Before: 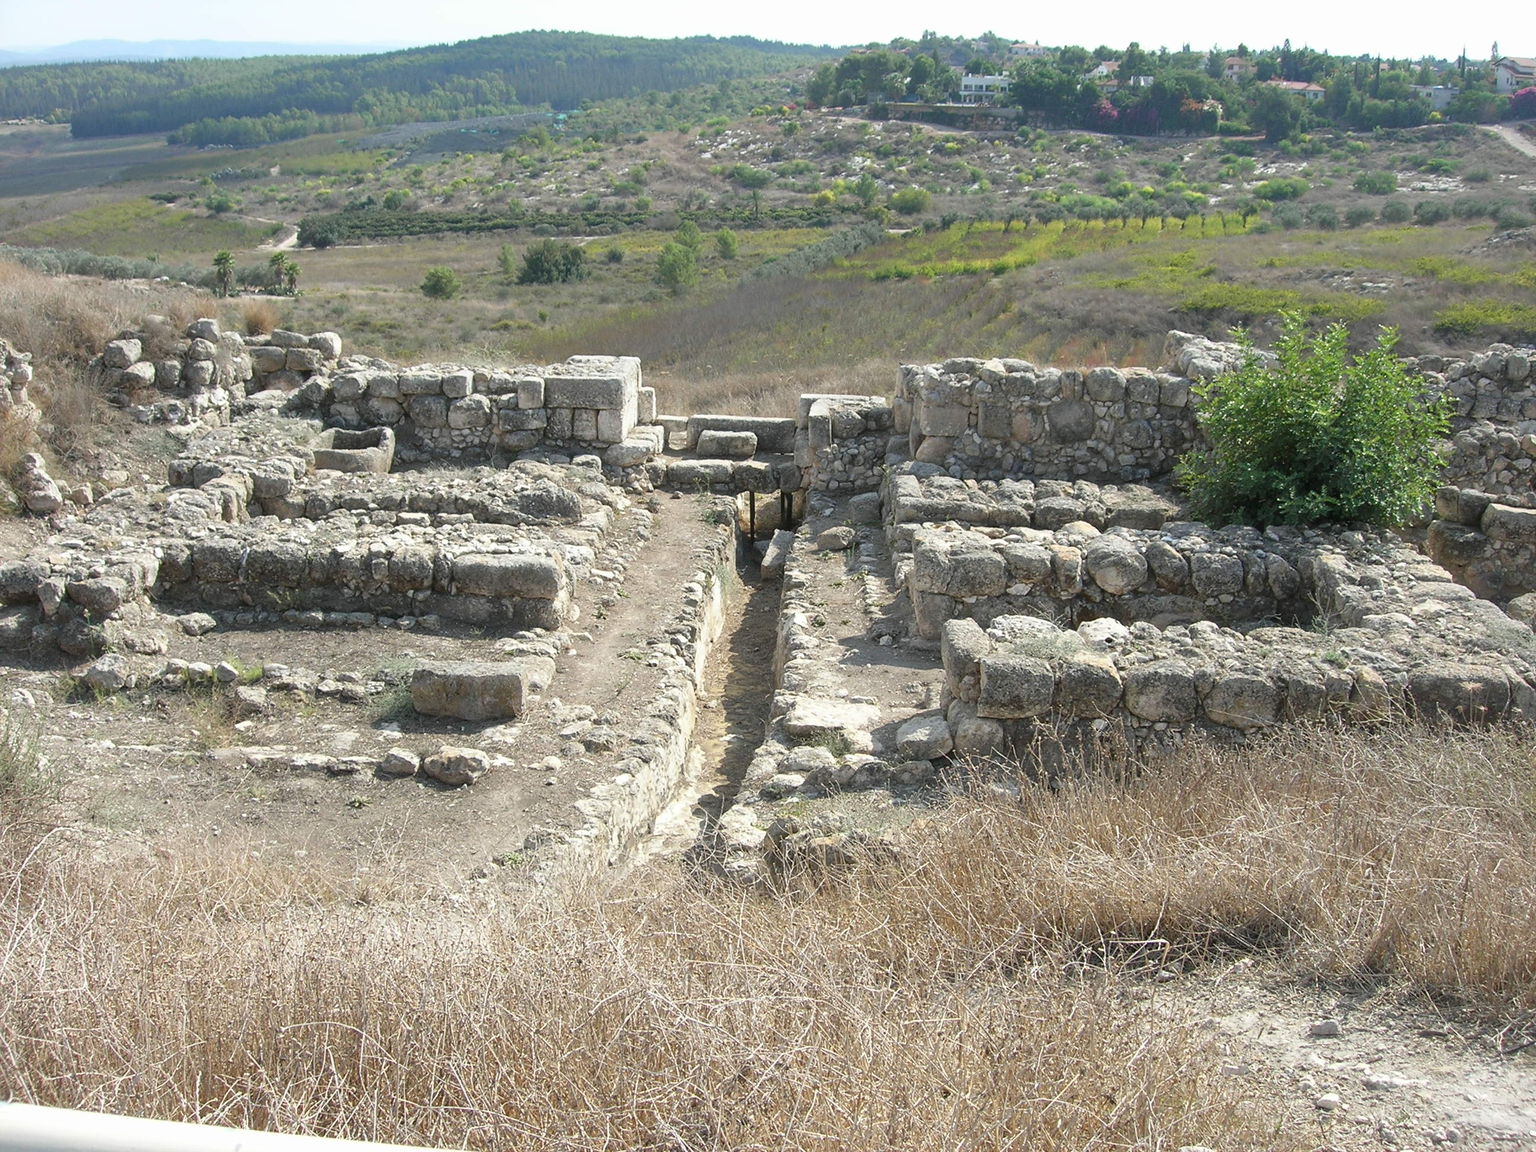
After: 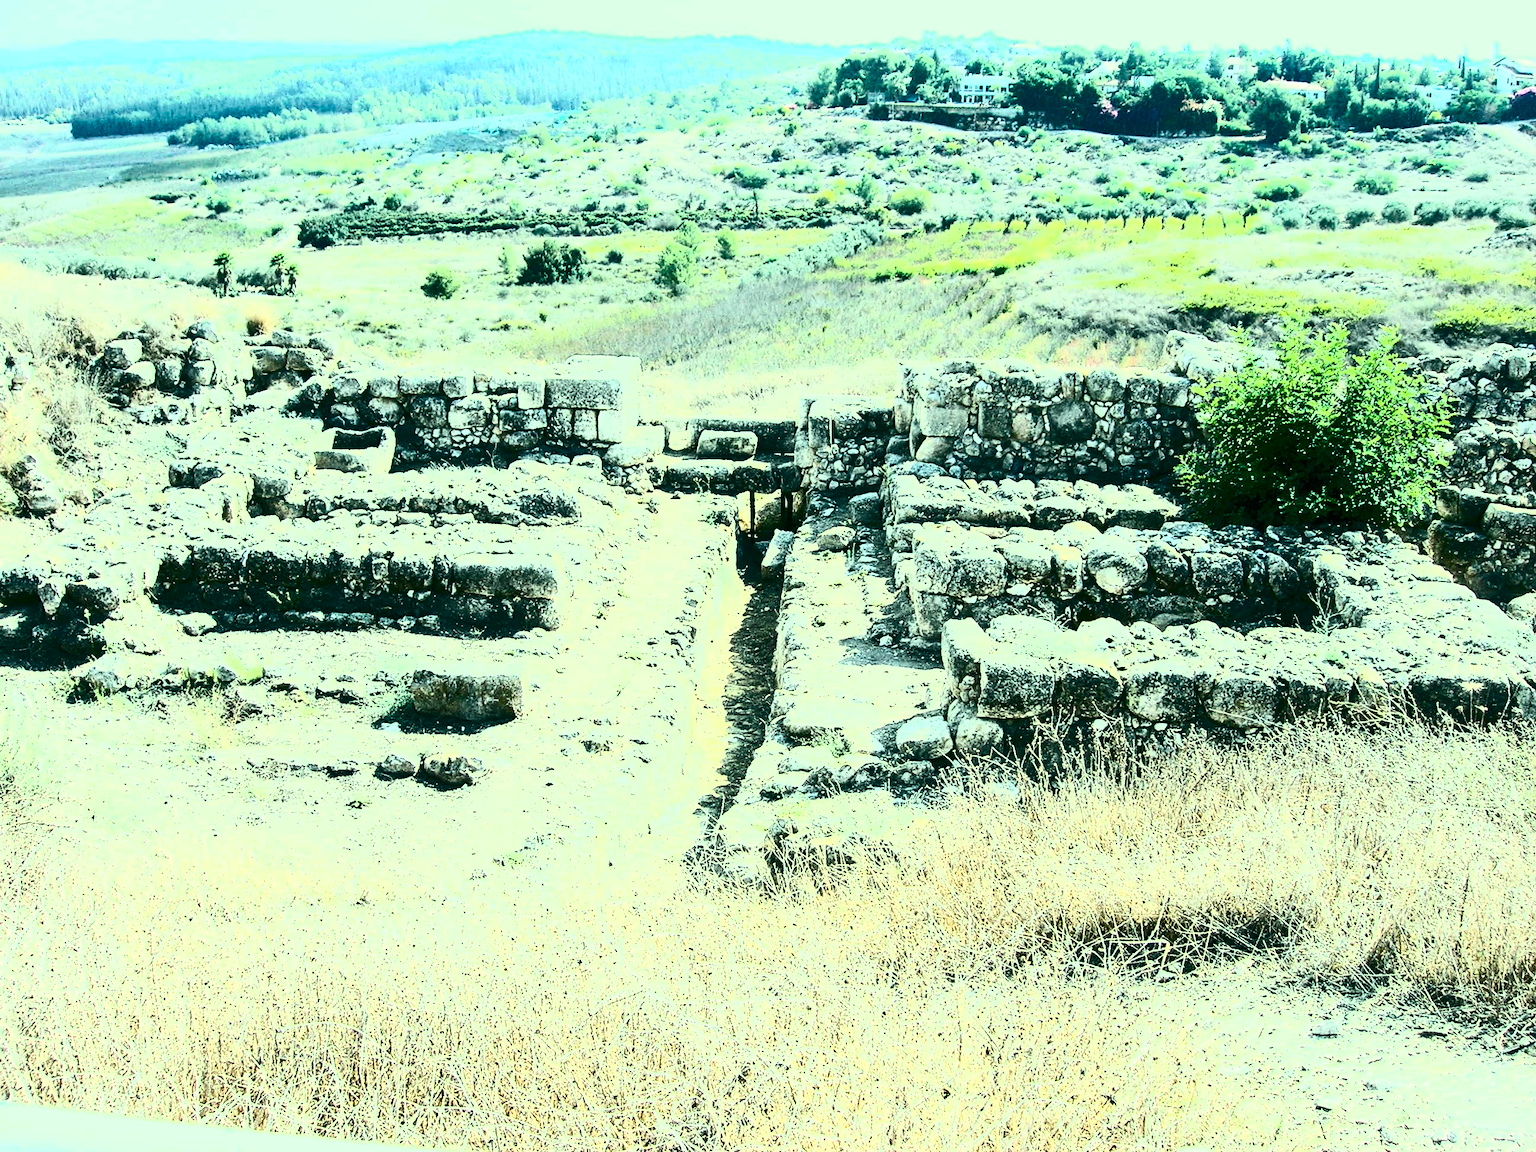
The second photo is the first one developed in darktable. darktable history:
contrast brightness saturation: contrast 0.93, brightness 0.2
color balance rgb: shadows lift › luminance -7.7%, shadows lift › chroma 2.13%, shadows lift › hue 165.27°, power › luminance -7.77%, power › chroma 1.1%, power › hue 215.88°, highlights gain › luminance 15.15%, highlights gain › chroma 7%, highlights gain › hue 125.57°, global offset › luminance -0.33%, global offset › chroma 0.11%, global offset › hue 165.27°, perceptual saturation grading › global saturation 24.42%, perceptual saturation grading › highlights -24.42%, perceptual saturation grading › mid-tones 24.42%, perceptual saturation grading › shadows 40%, perceptual brilliance grading › global brilliance -5%, perceptual brilliance grading › highlights 24.42%, perceptual brilliance grading › mid-tones 7%, perceptual brilliance grading › shadows -5%
exposure: black level correction 0, exposure 0.4 EV, compensate exposure bias true, compensate highlight preservation false
